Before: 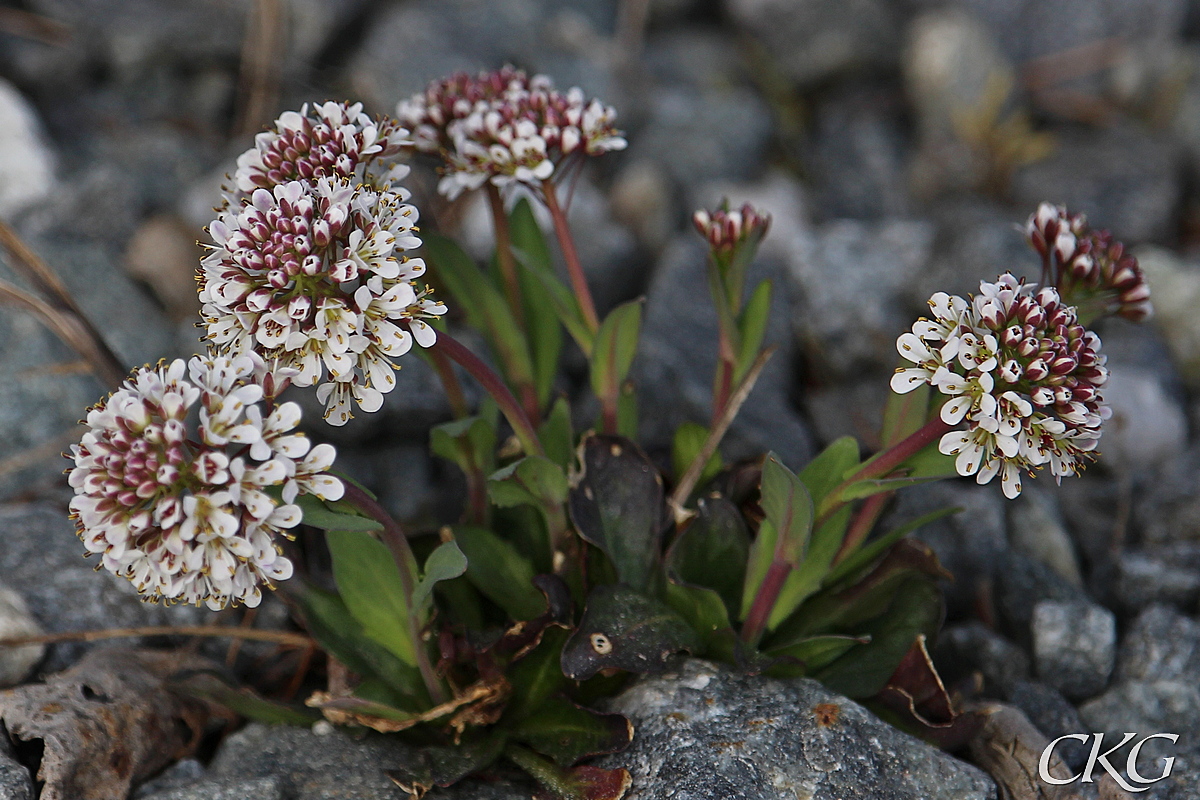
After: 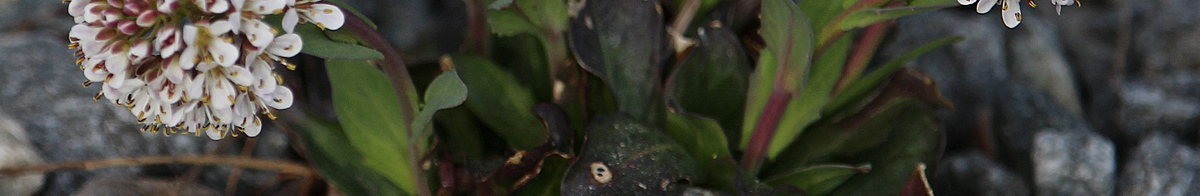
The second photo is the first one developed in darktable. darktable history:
crop and rotate: top 59.035%, bottom 16.456%
levels: black 0.099%
